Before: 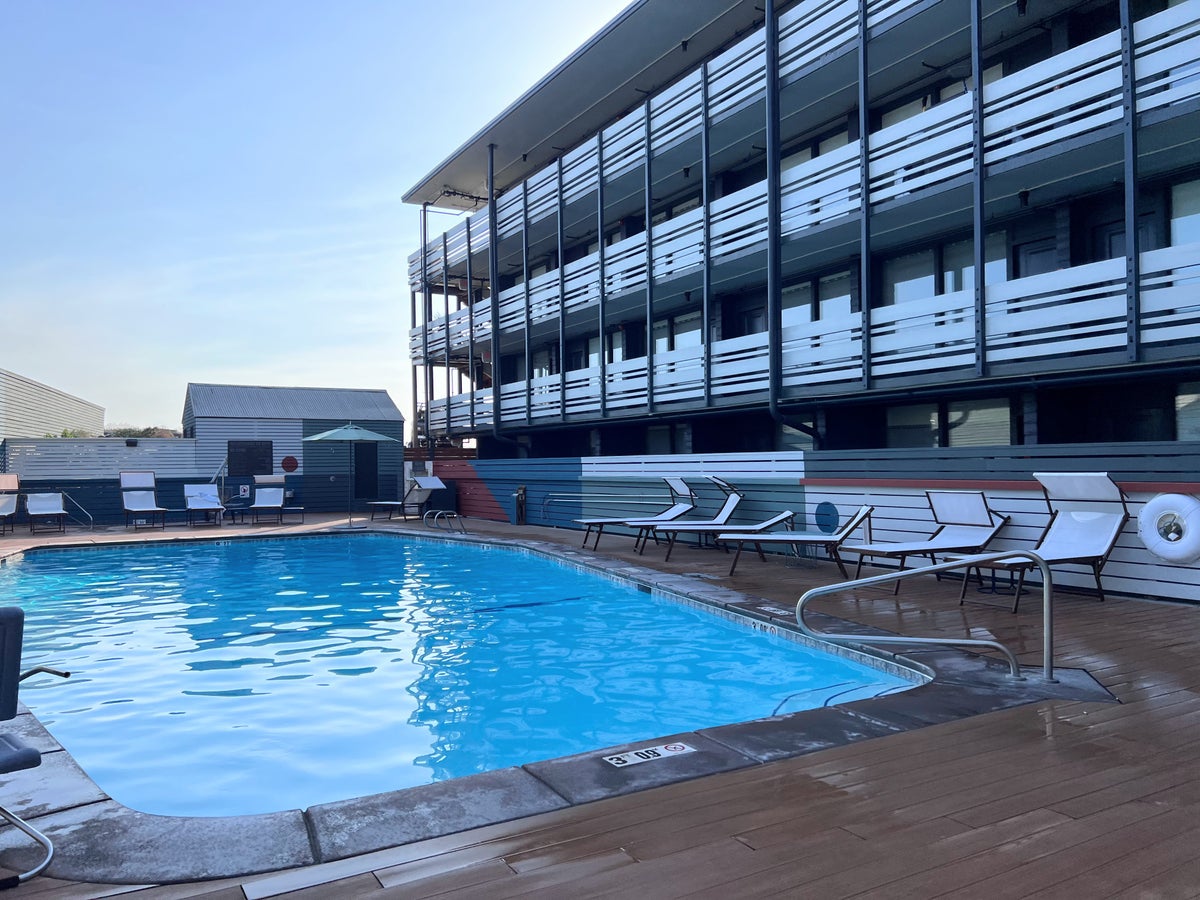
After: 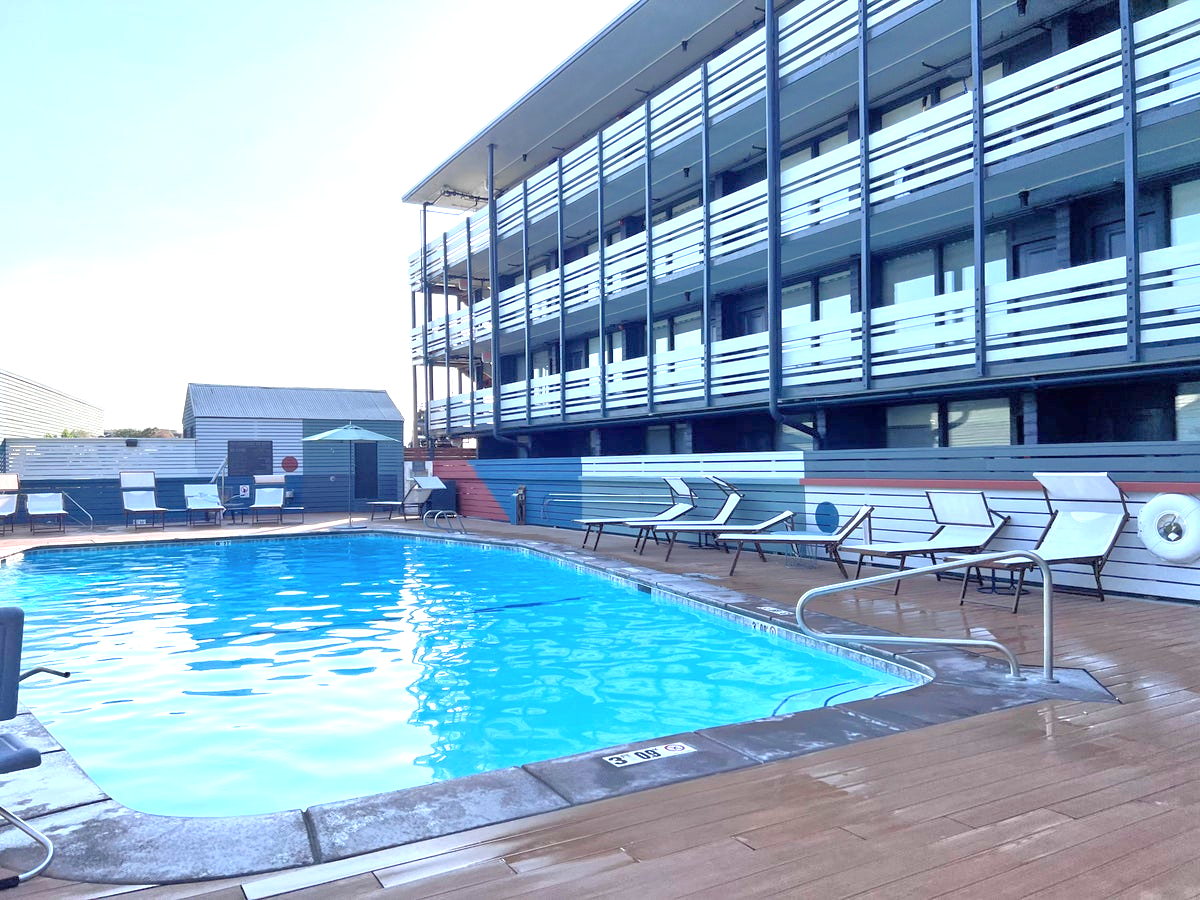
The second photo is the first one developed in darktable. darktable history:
tone equalizer: -7 EV 0.15 EV, -6 EV 0.6 EV, -5 EV 1.15 EV, -4 EV 1.33 EV, -3 EV 1.15 EV, -2 EV 0.6 EV, -1 EV 0.15 EV, mask exposure compensation -0.5 EV
exposure: black level correction 0, exposure 1.015 EV, compensate exposure bias true, compensate highlight preservation false
